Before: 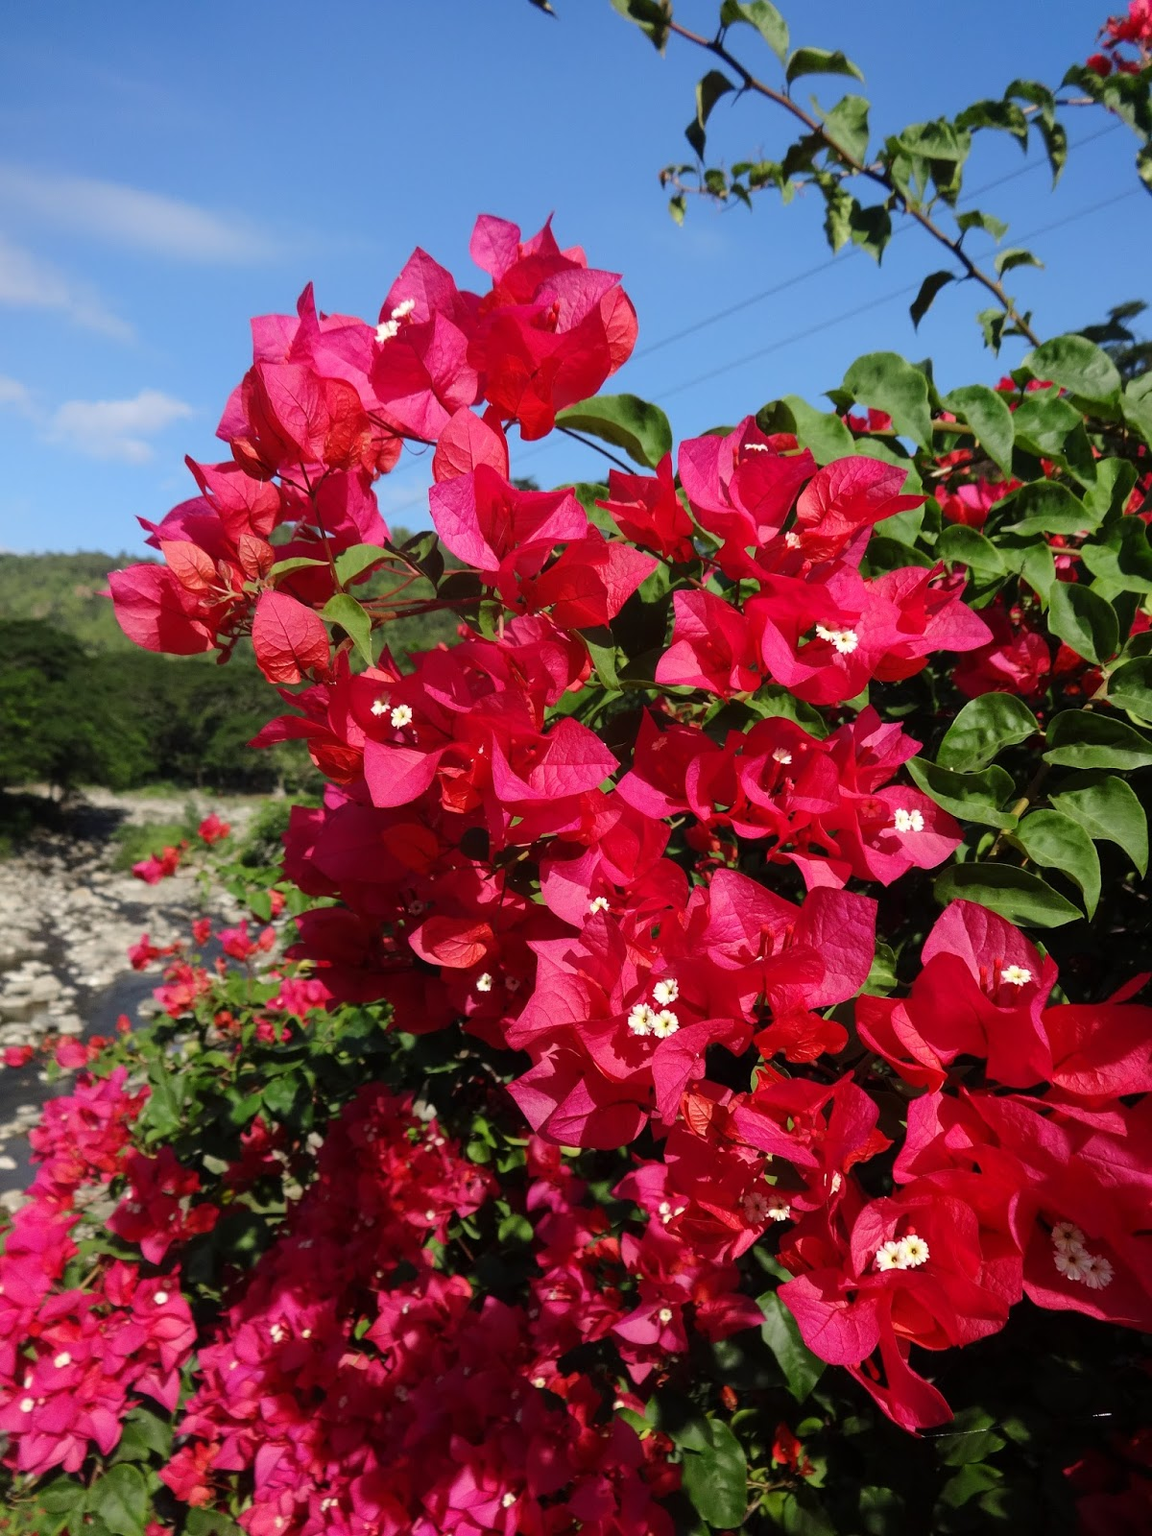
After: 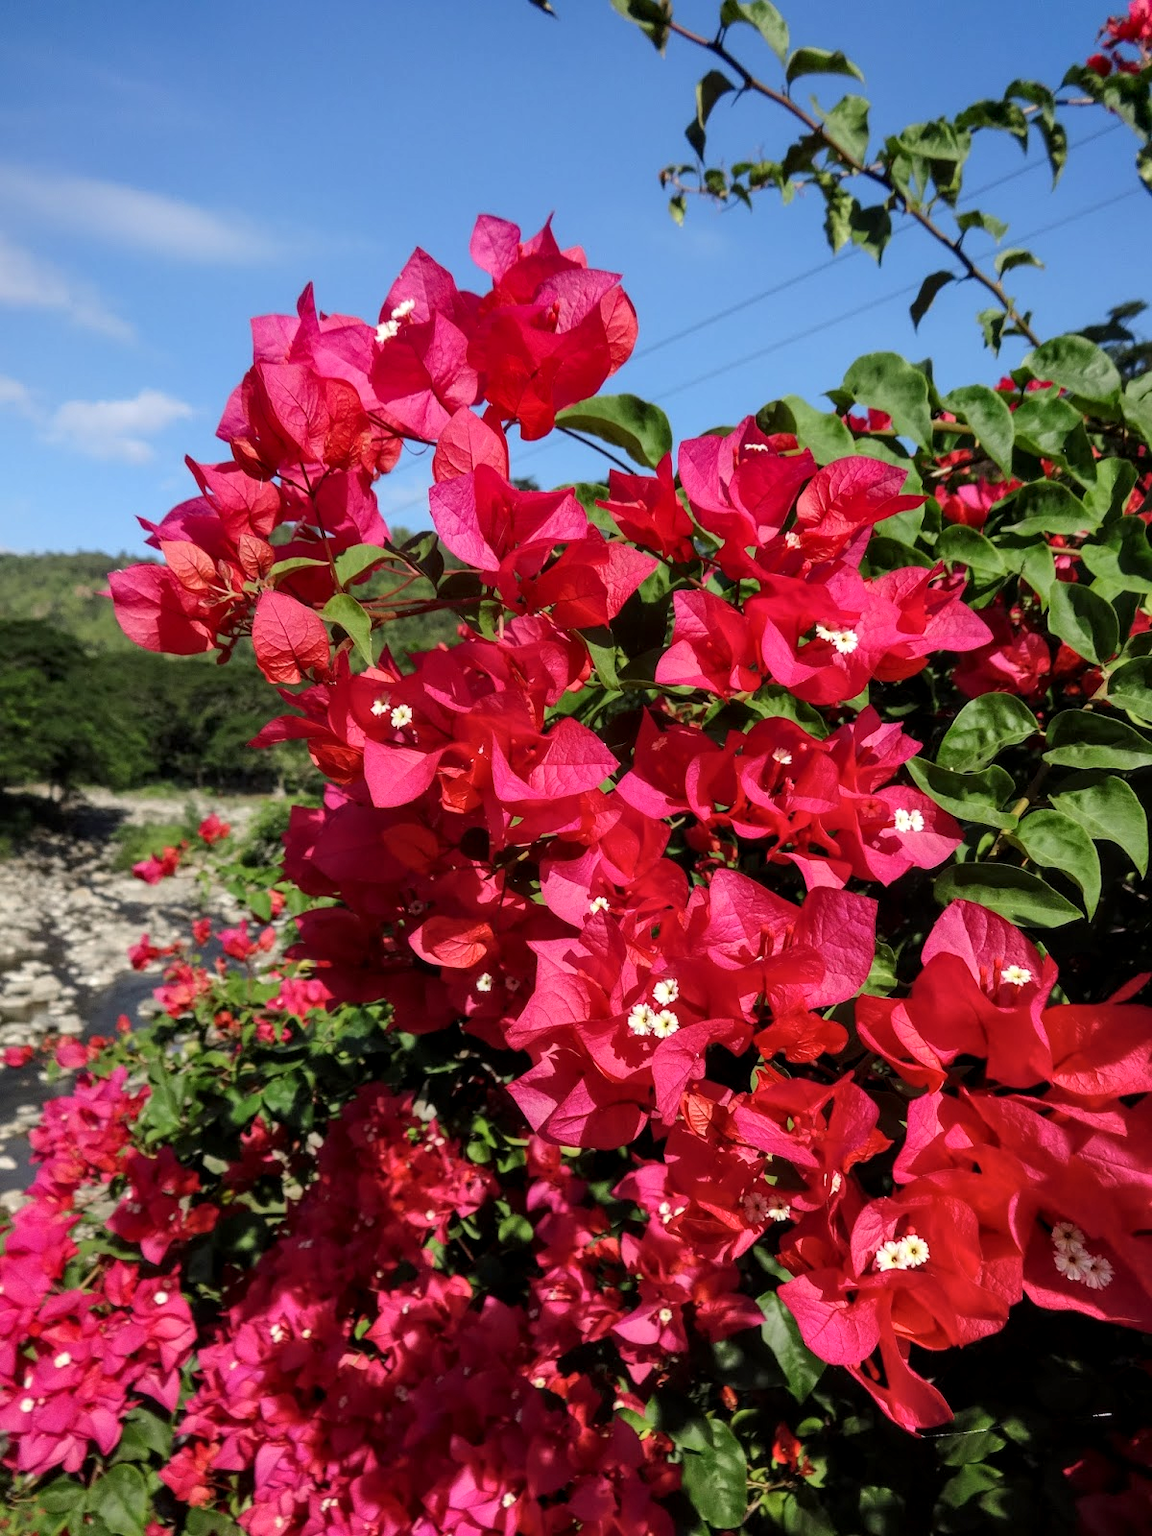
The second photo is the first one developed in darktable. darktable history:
shadows and highlights: shadows 37.62, highlights -28.08, soften with gaussian
local contrast: on, module defaults
